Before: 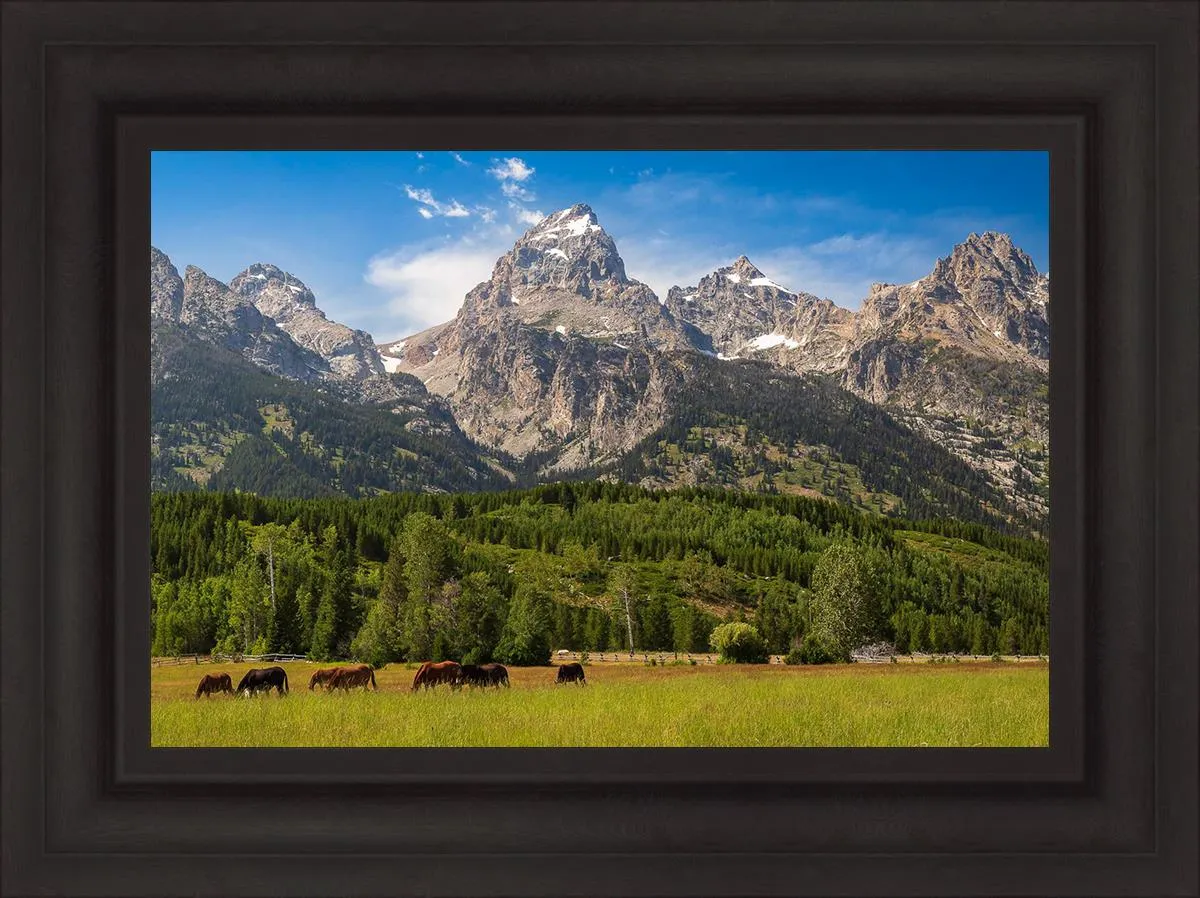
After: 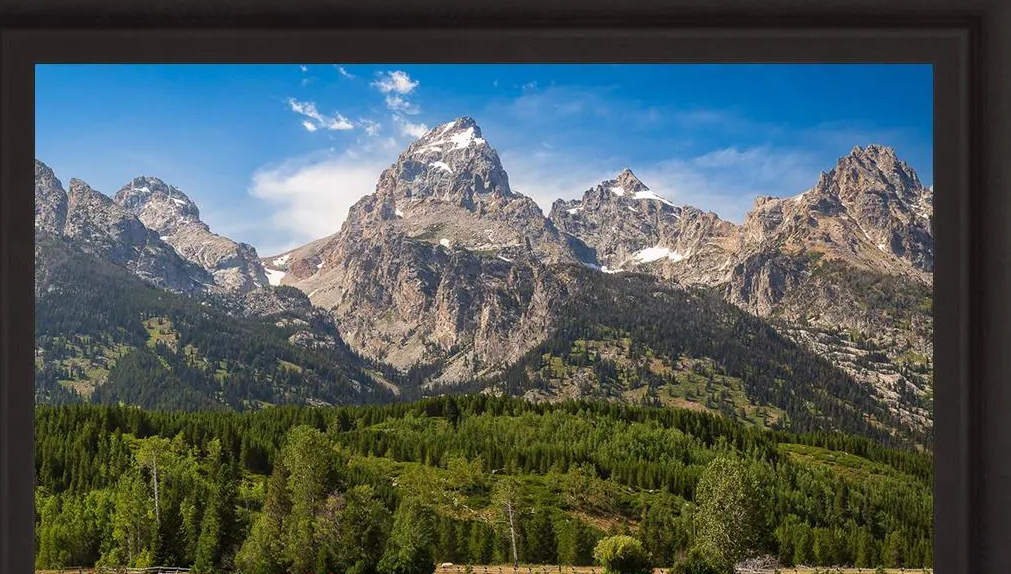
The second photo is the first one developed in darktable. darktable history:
crop and rotate: left 9.703%, top 9.764%, right 6.031%, bottom 26.251%
